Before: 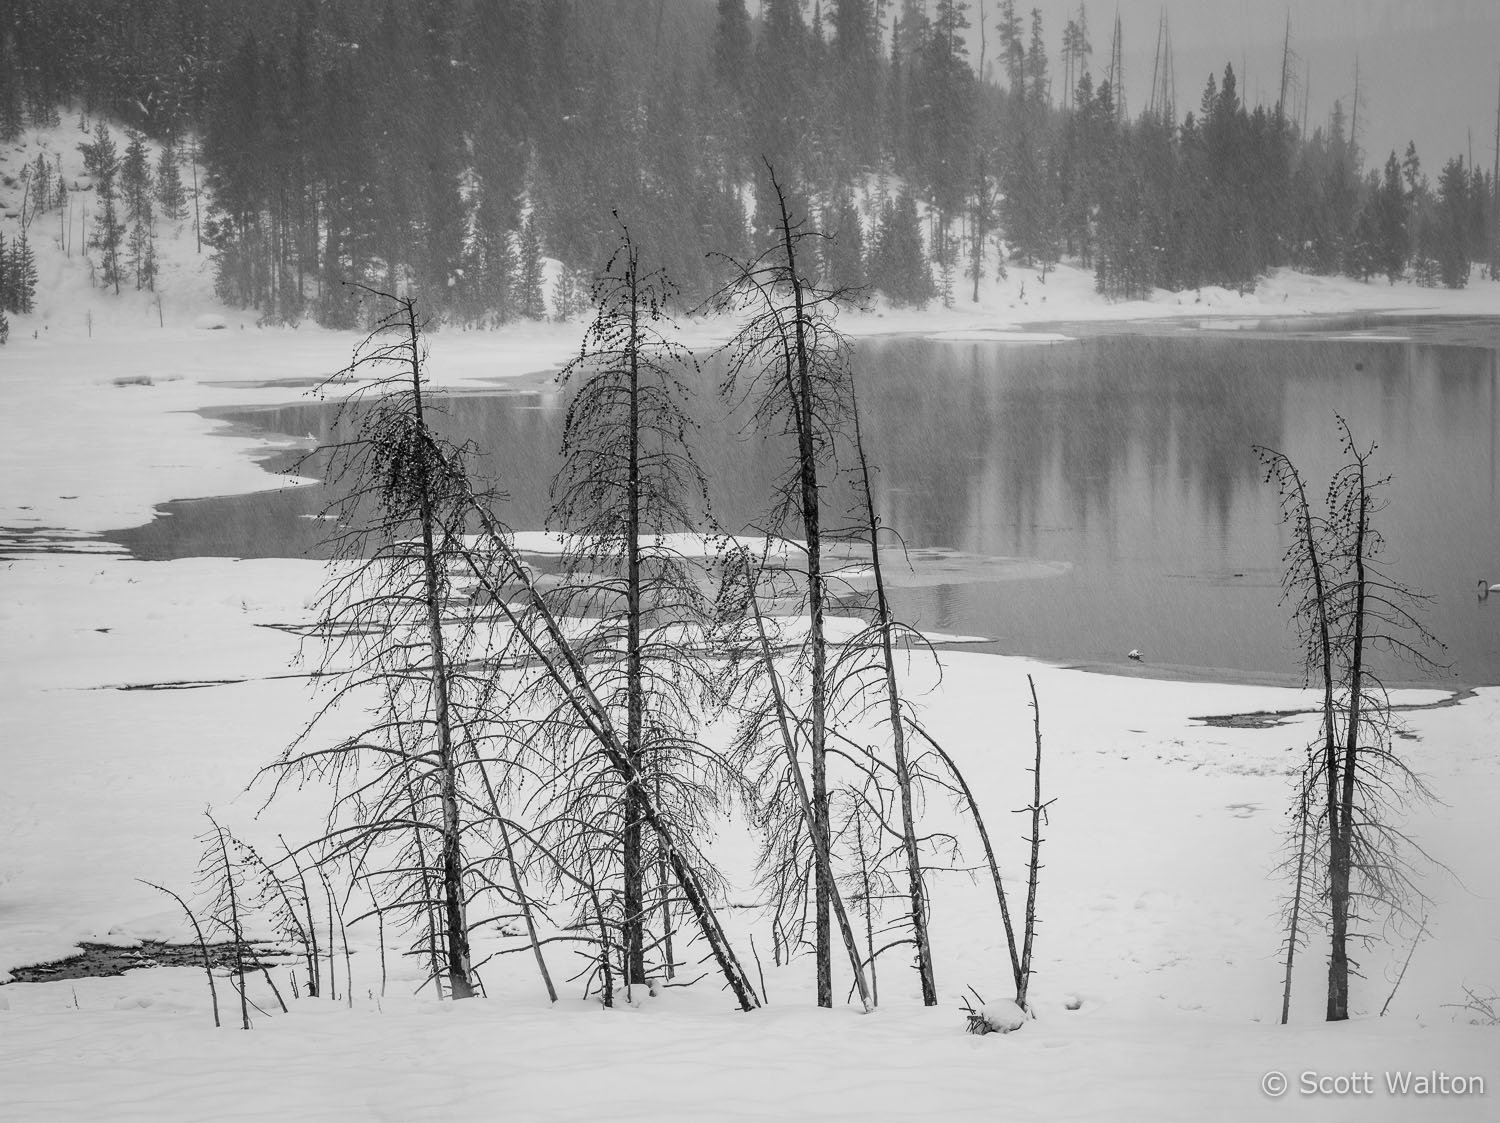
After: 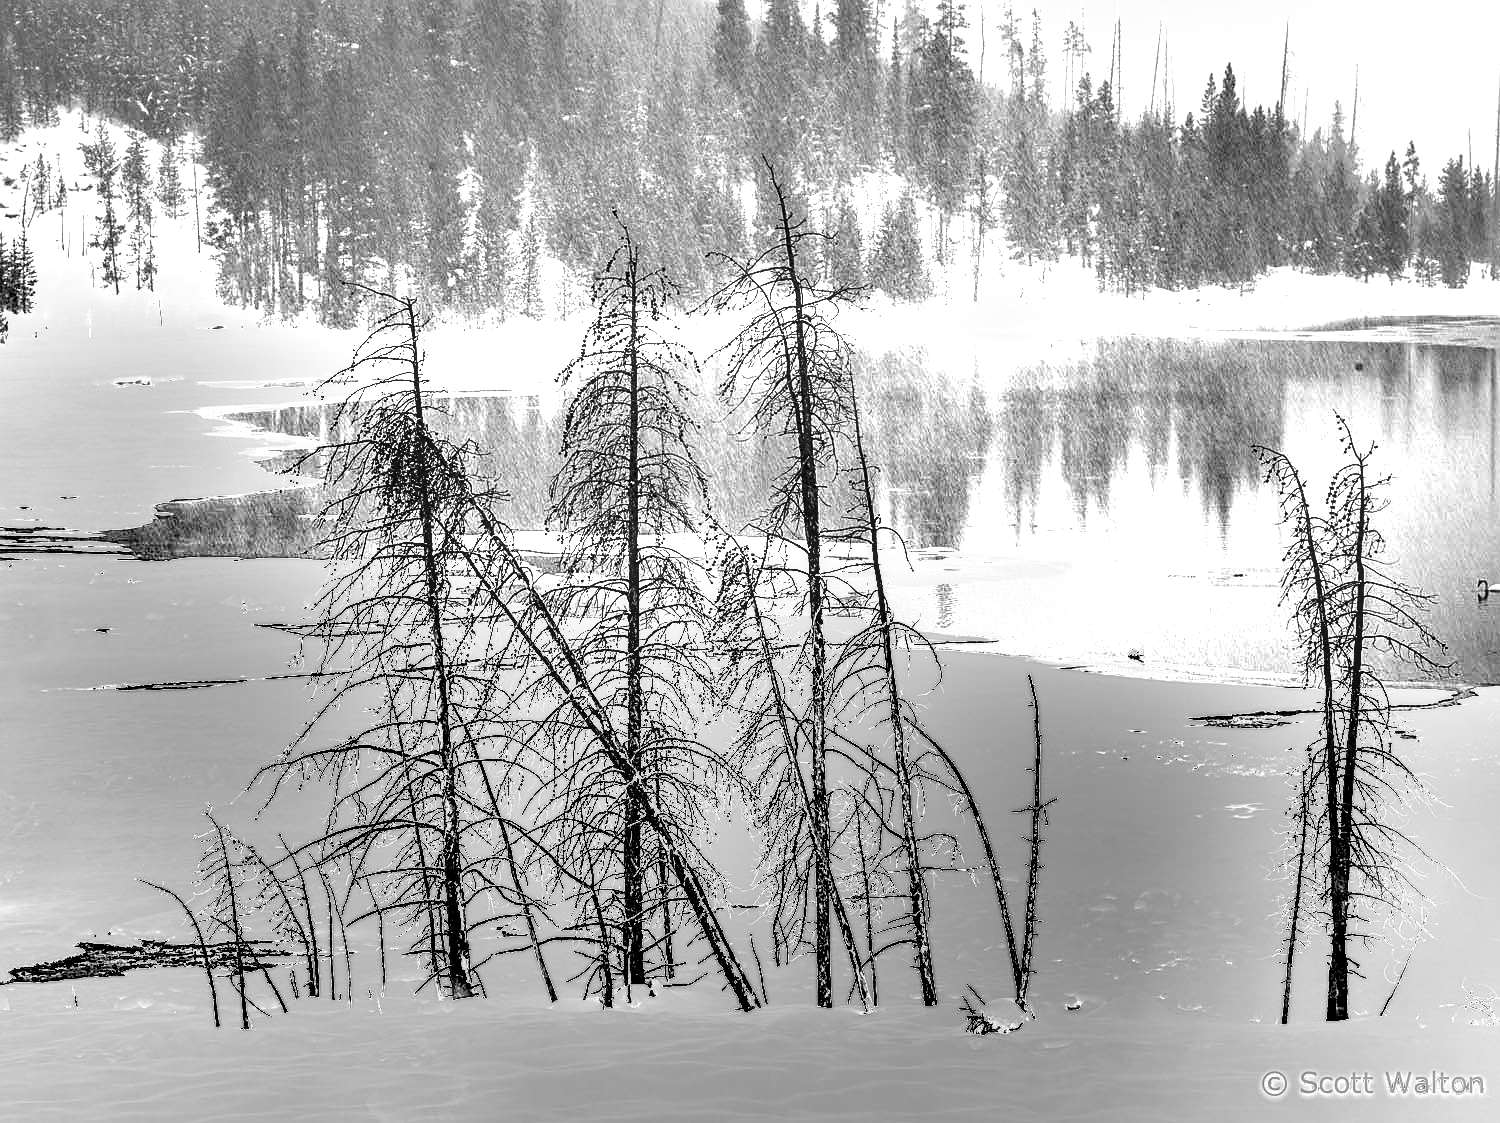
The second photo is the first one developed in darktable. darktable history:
exposure: exposure 2.003 EV, compensate highlight preservation false
sharpen: amount 0.55
shadows and highlights: soften with gaussian
local contrast: detail 130%
